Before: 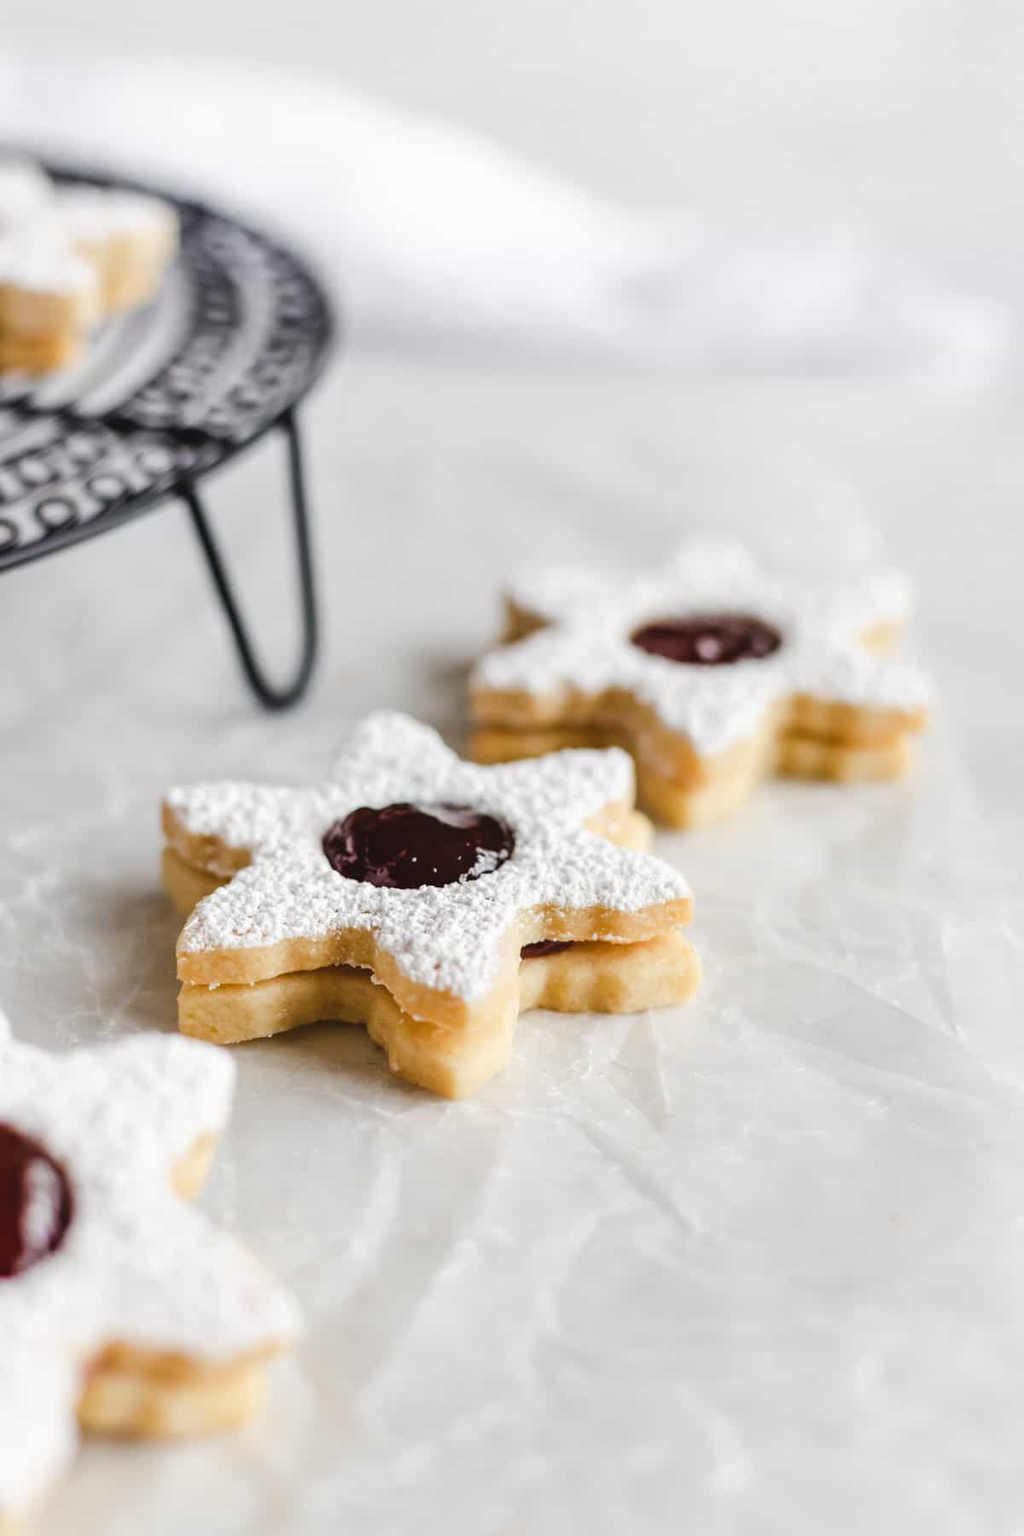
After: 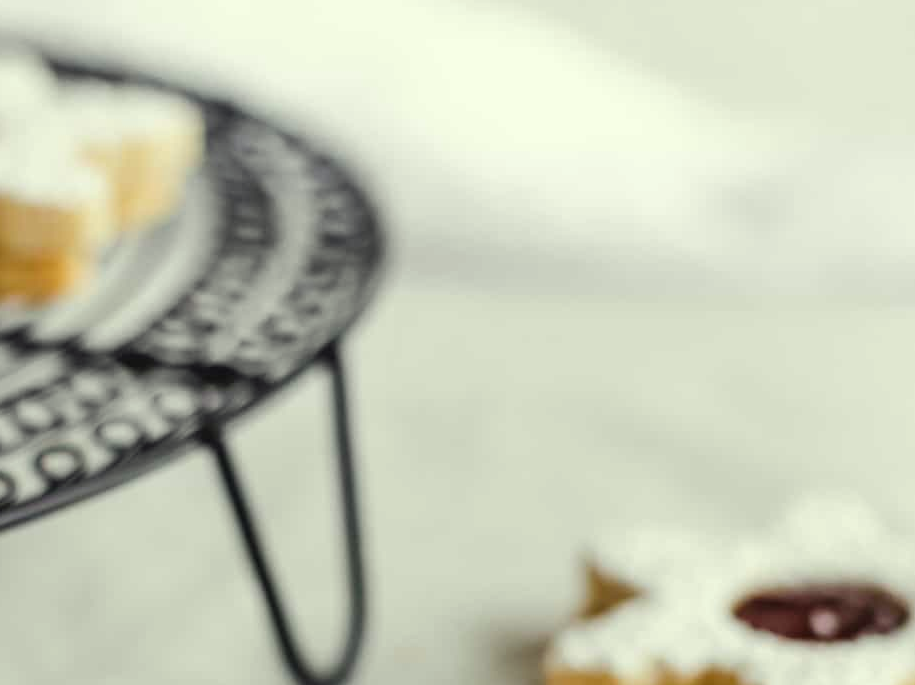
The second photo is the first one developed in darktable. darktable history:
crop: left 0.579%, top 7.627%, right 23.167%, bottom 54.275%
color correction: highlights a* -5.94, highlights b* 11.19
